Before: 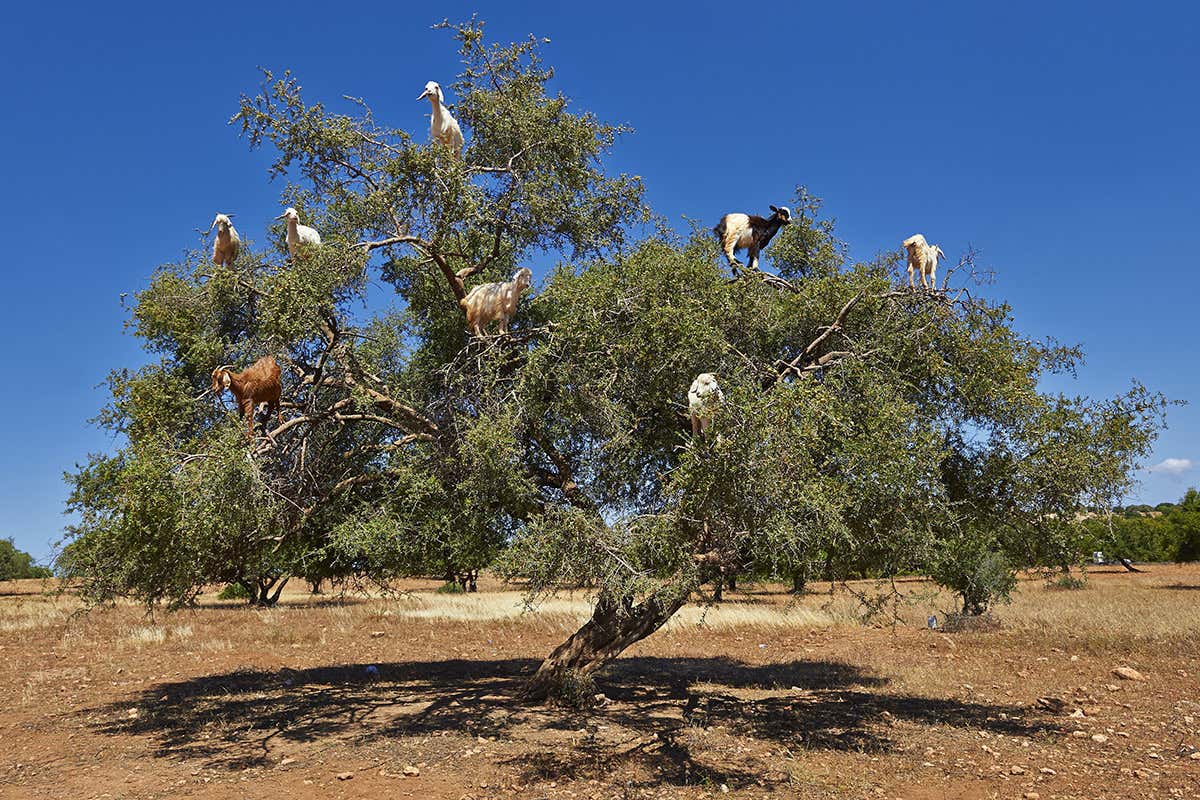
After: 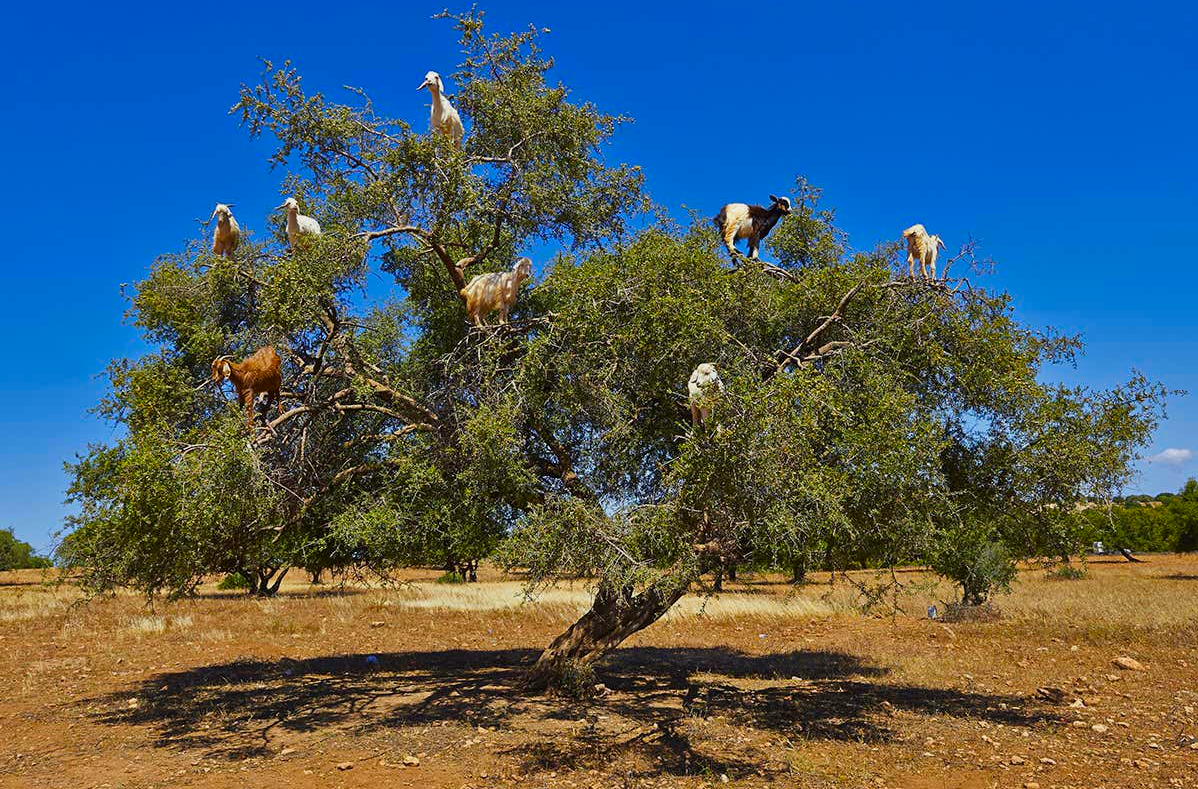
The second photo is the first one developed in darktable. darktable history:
exposure: exposure -0.218 EV, compensate highlight preservation false
color balance rgb: power › hue 75.45°, linear chroma grading › global chroma 42.619%, perceptual saturation grading › global saturation -1.112%
crop: top 1.308%, right 0.088%
